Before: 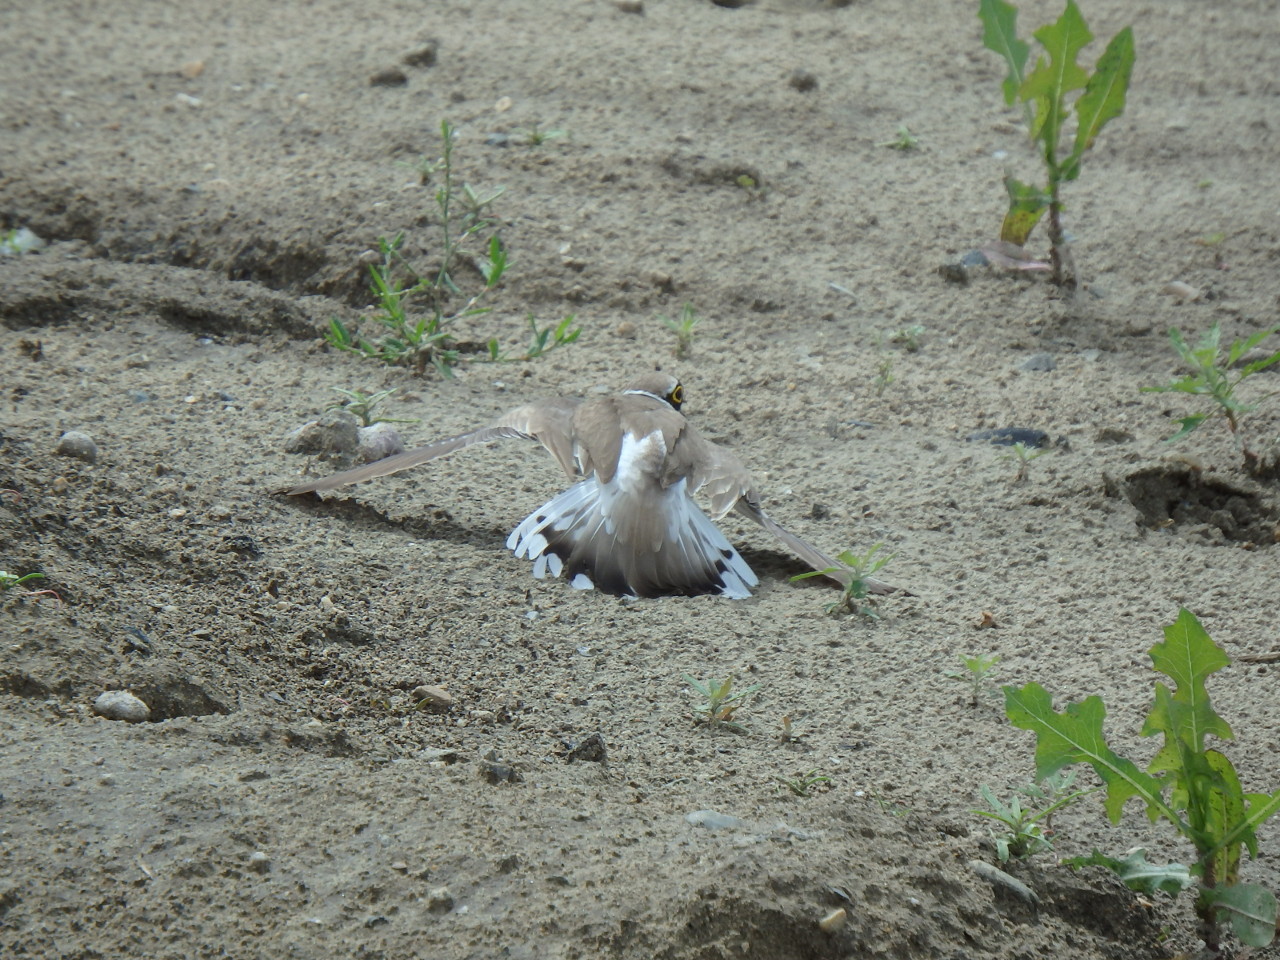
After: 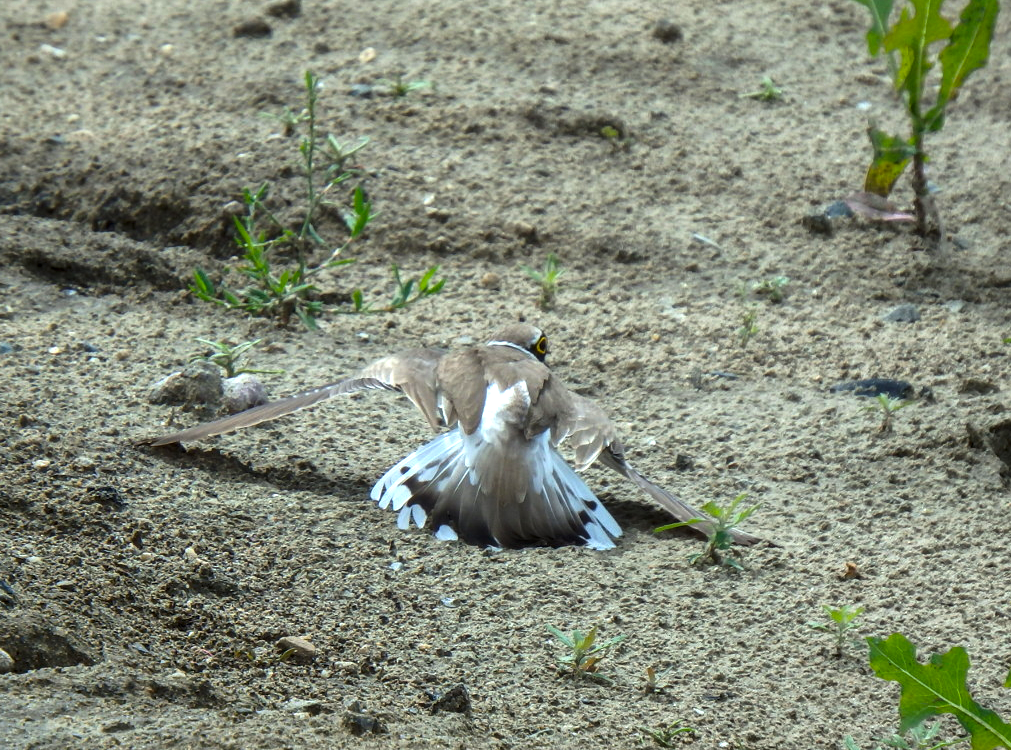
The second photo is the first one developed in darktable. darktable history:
local contrast: on, module defaults
color balance rgb: global offset › hue 171.69°, linear chroma grading › shadows 10.297%, linear chroma grading › highlights 10.334%, linear chroma grading › global chroma 15.049%, linear chroma grading › mid-tones 14.808%, perceptual saturation grading › global saturation -0.086%, perceptual brilliance grading › highlights 14.285%, perceptual brilliance grading › mid-tones -5.146%, perceptual brilliance grading › shadows -26.471%, global vibrance 26.417%, contrast 6.047%
crop and rotate: left 10.642%, top 5.144%, right 10.318%, bottom 16.721%
